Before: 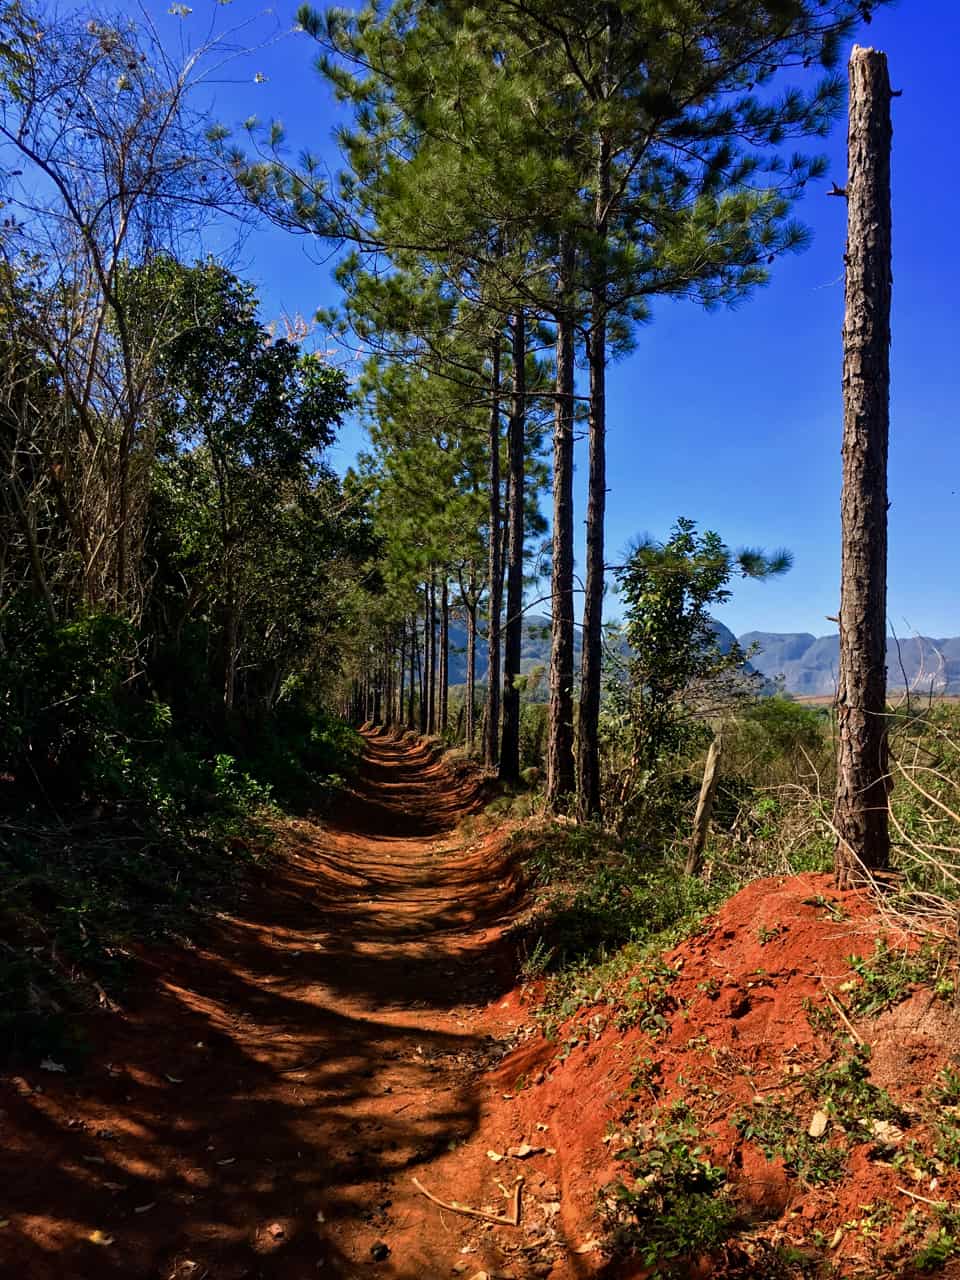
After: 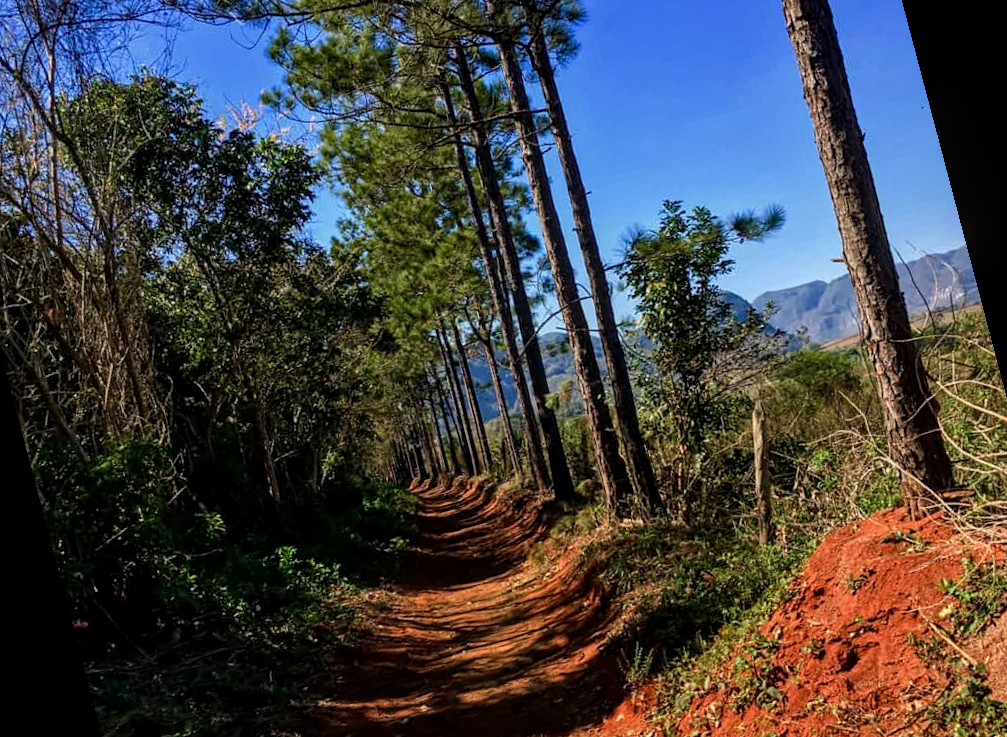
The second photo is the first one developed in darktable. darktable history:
rotate and perspective: rotation -14.8°, crop left 0.1, crop right 0.903, crop top 0.25, crop bottom 0.748
contrast equalizer: y [[0.5, 0.5, 0.468, 0.5, 0.5, 0.5], [0.5 ×6], [0.5 ×6], [0 ×6], [0 ×6]]
local contrast: on, module defaults
